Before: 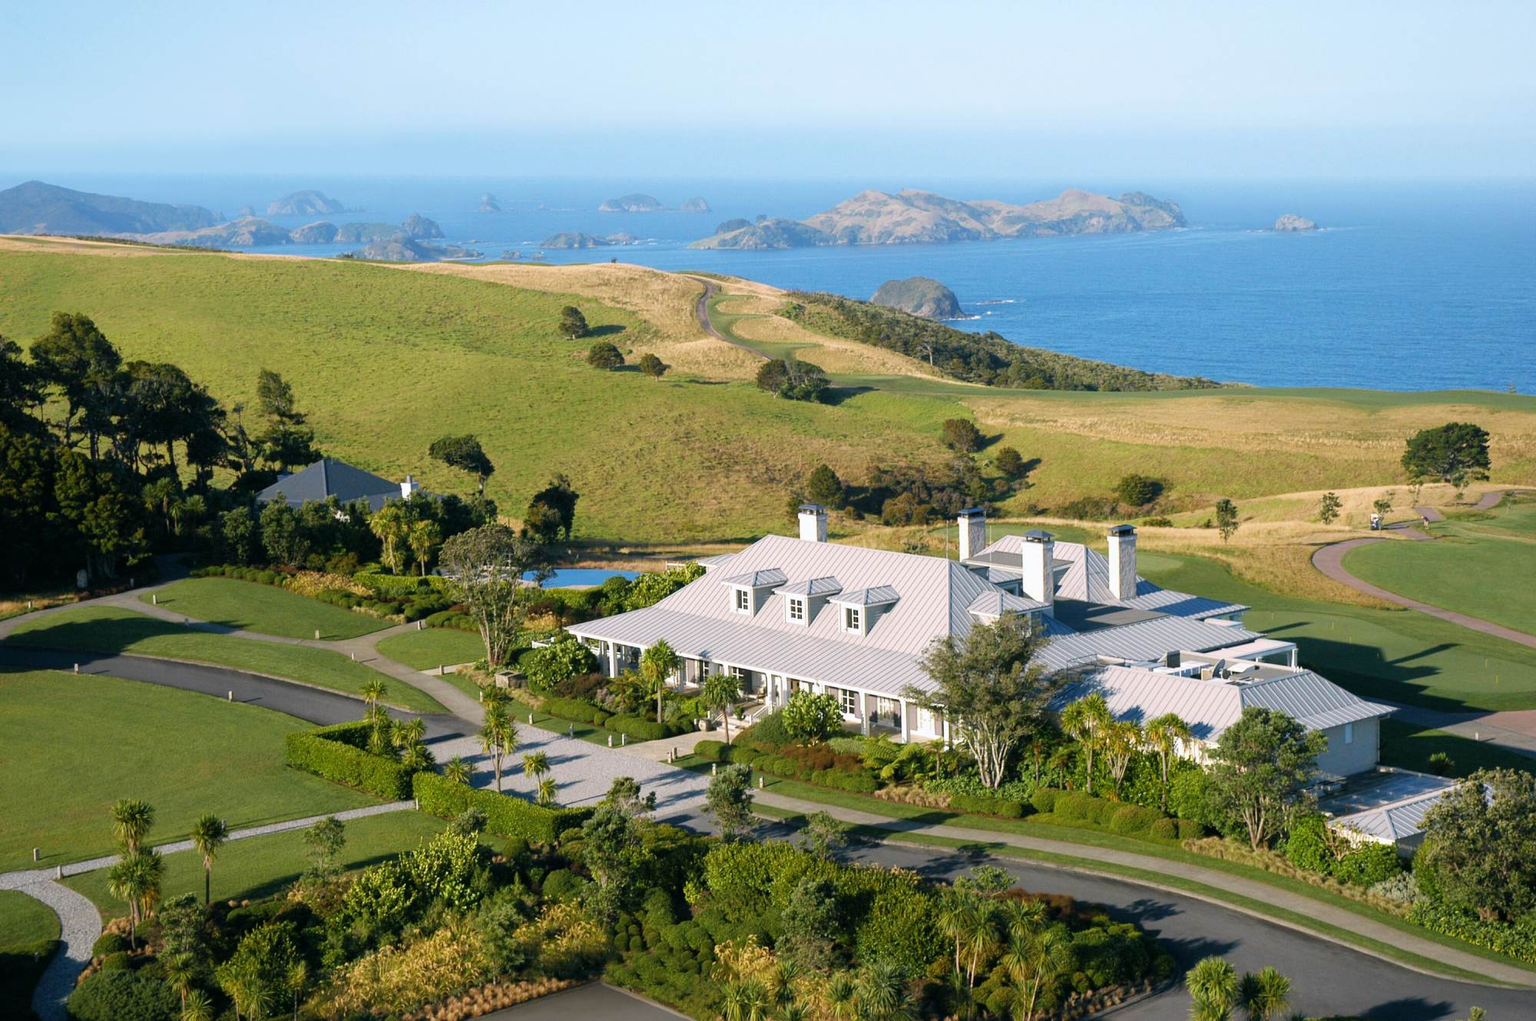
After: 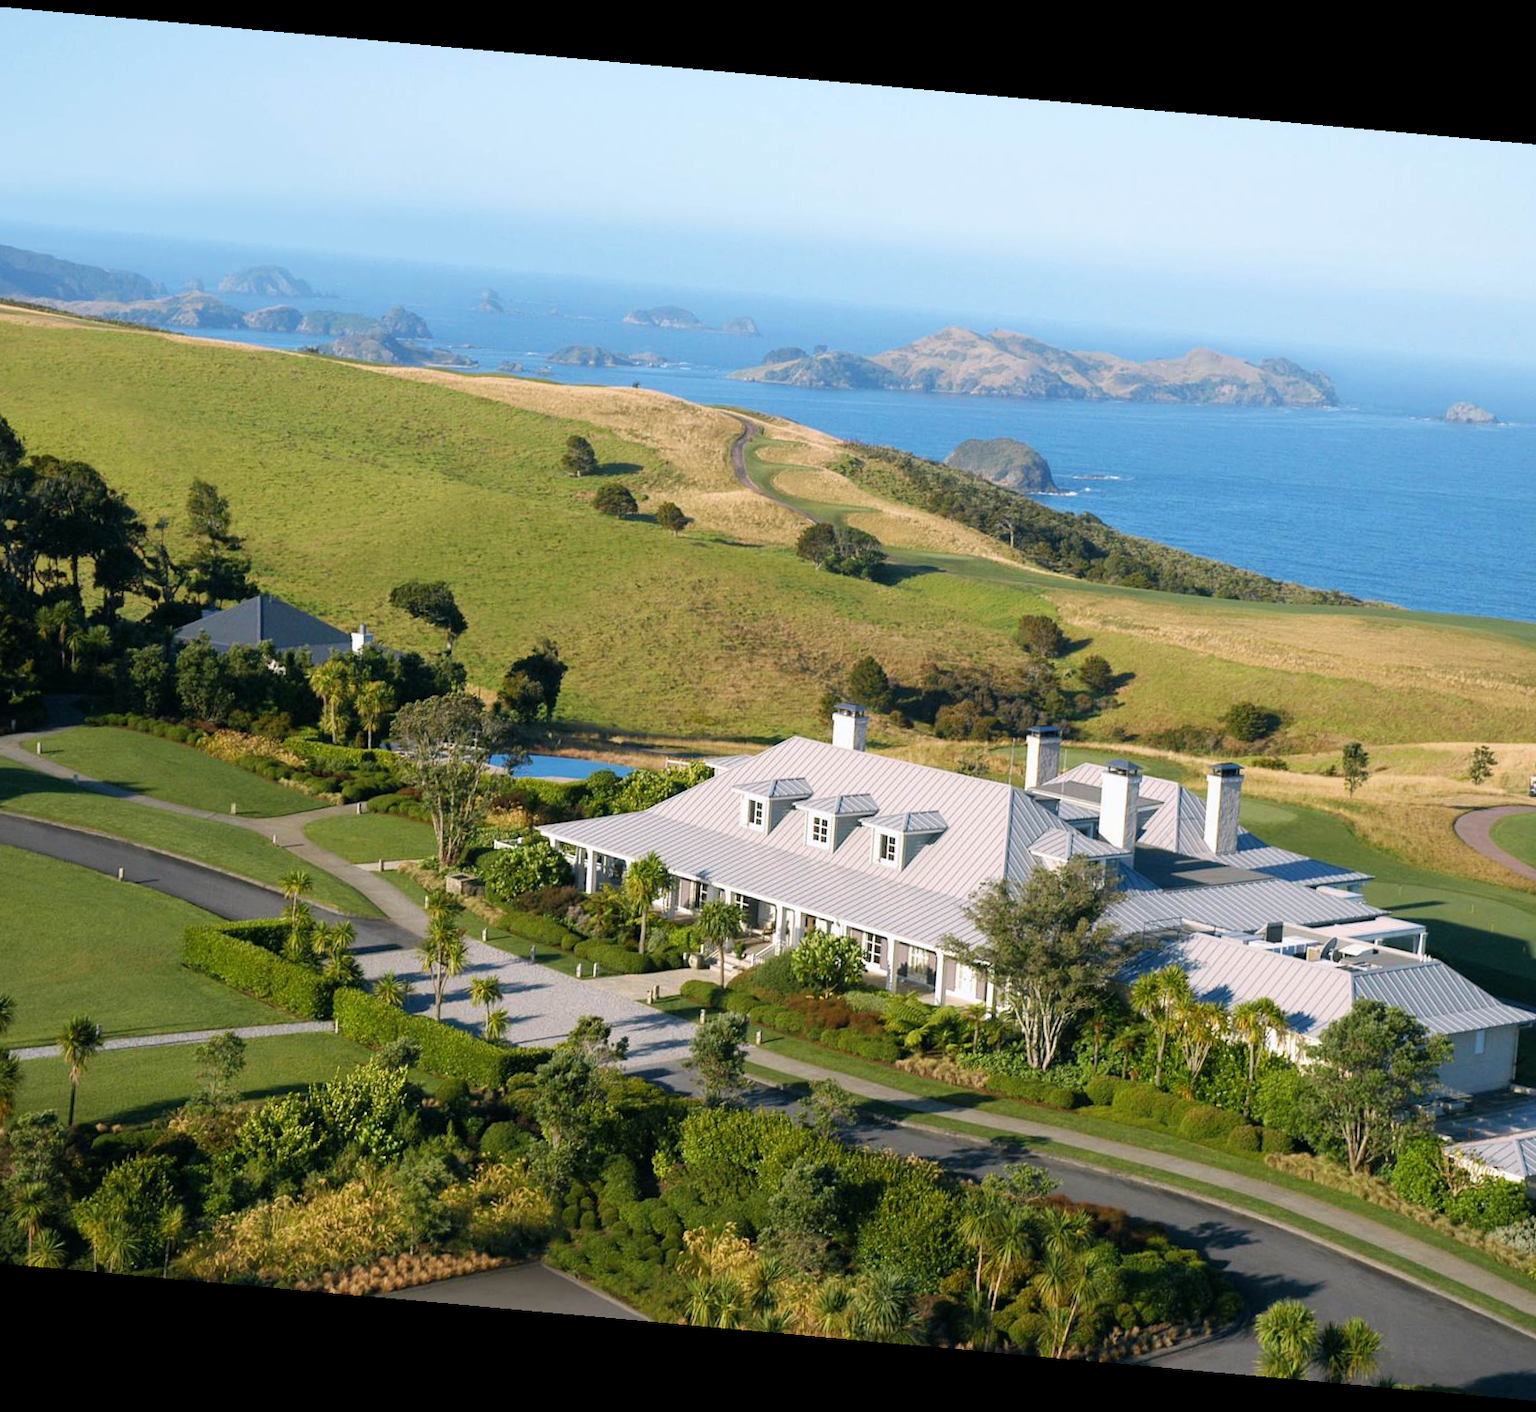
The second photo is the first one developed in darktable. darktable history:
crop: left 9.88%, right 12.664%
rotate and perspective: rotation 5.12°, automatic cropping off
